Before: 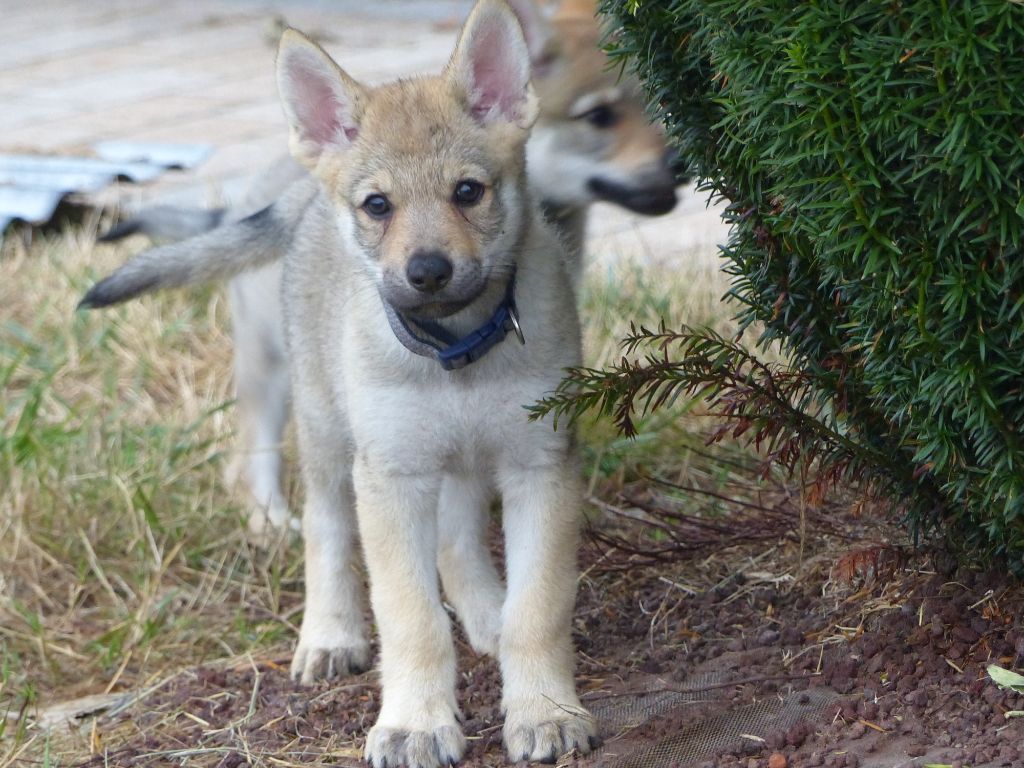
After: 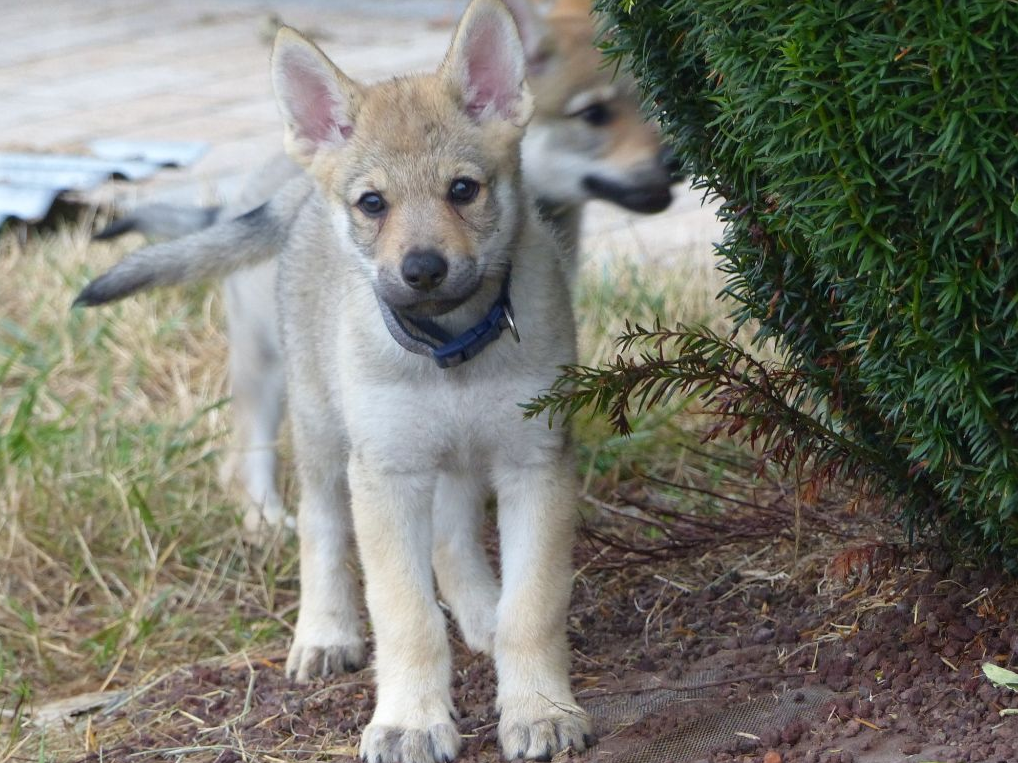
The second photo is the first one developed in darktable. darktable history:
crop and rotate: left 0.502%, top 0.265%, bottom 0.38%
